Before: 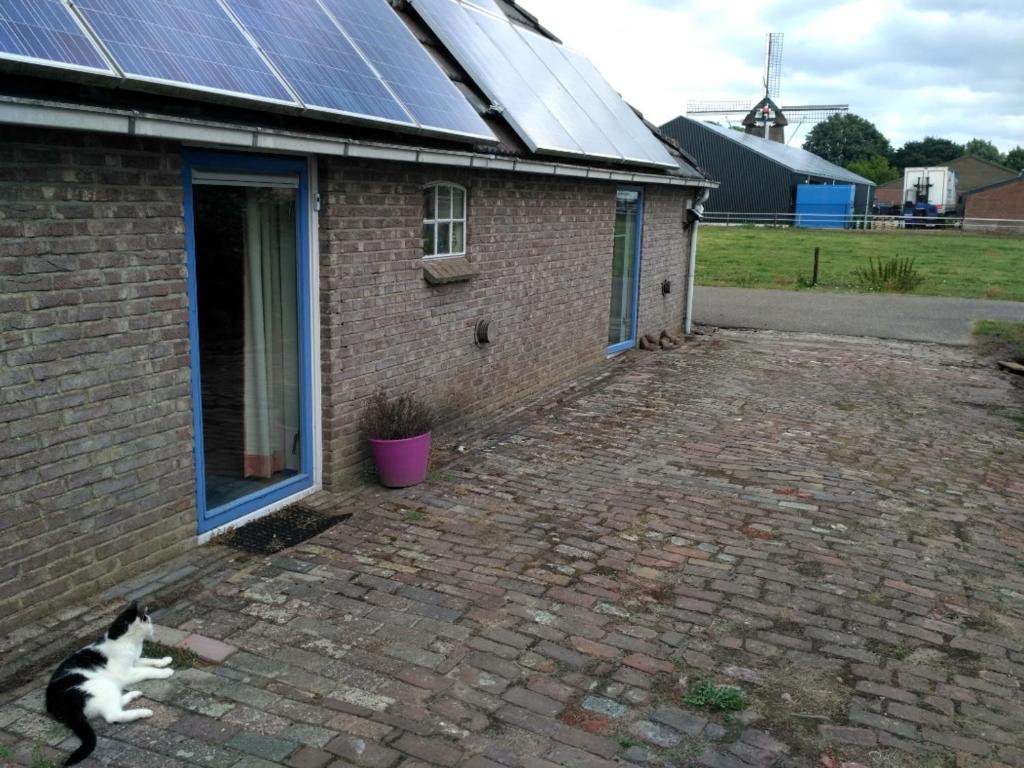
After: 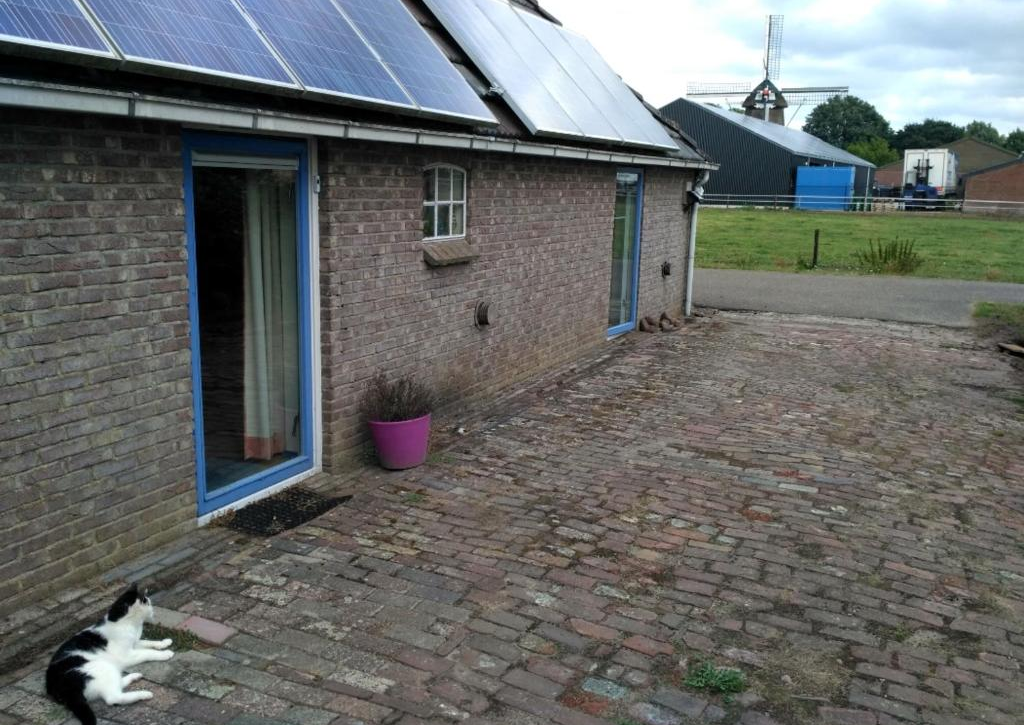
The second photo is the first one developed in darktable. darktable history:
crop and rotate: top 2.369%, bottom 3.148%
